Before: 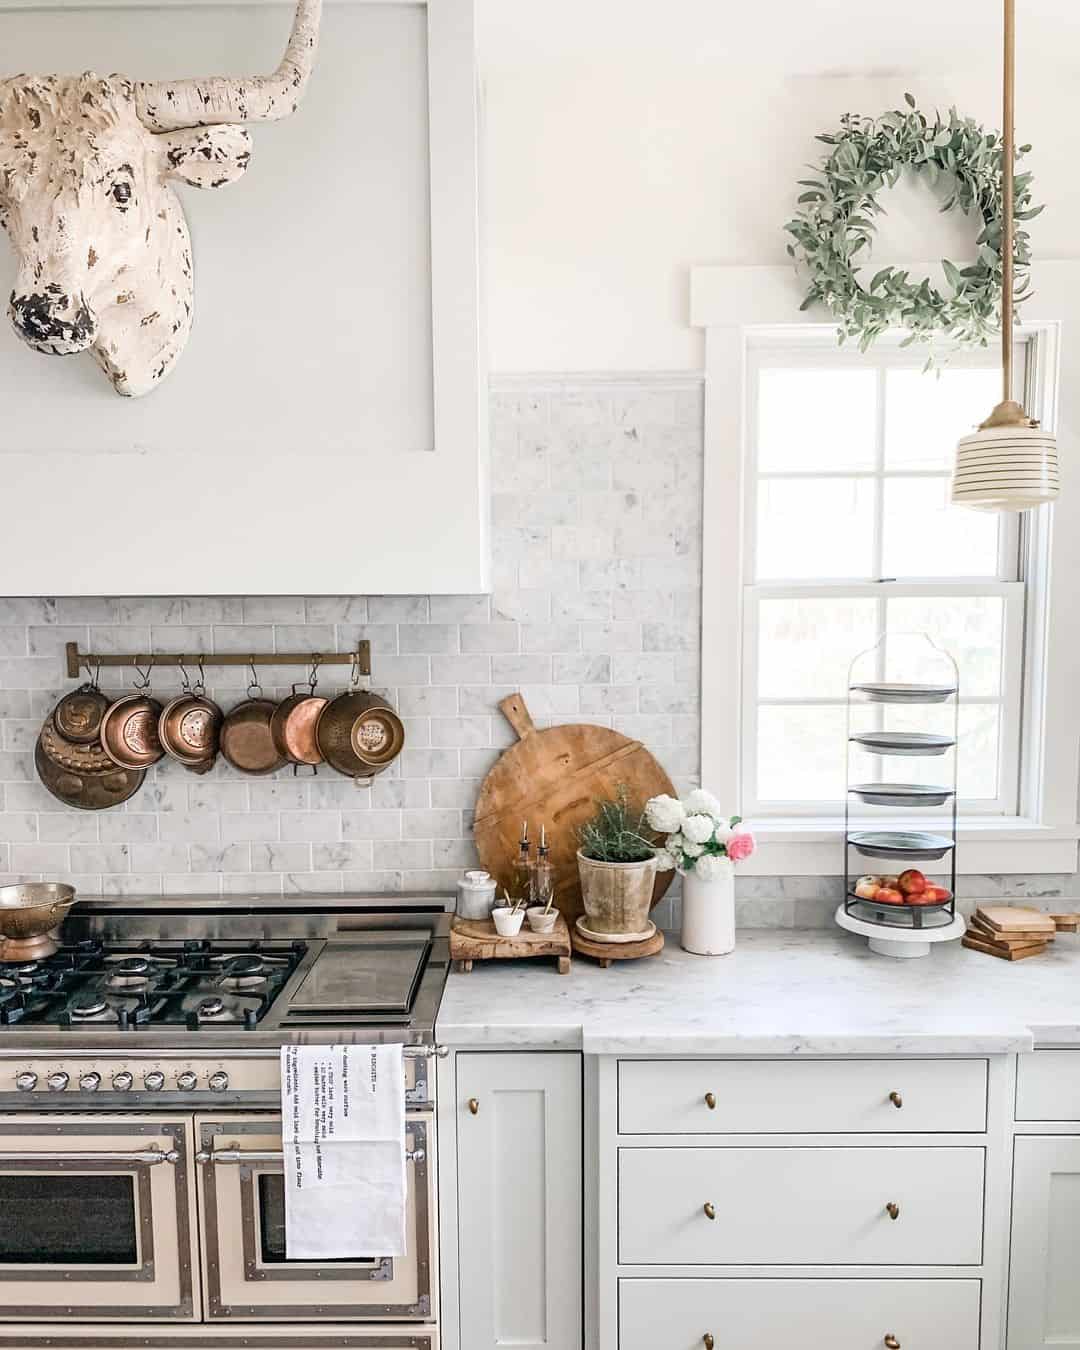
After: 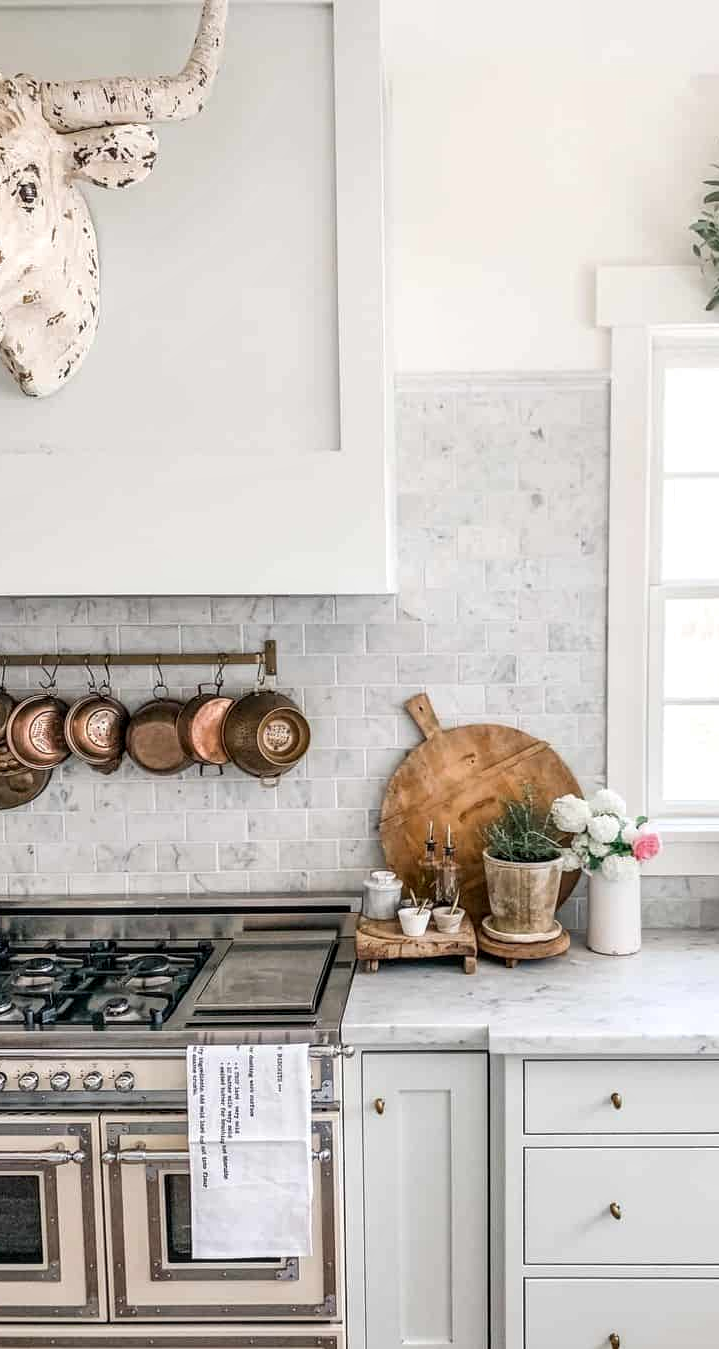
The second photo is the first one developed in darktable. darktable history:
crop and rotate: left 8.786%, right 24.548%
local contrast: on, module defaults
